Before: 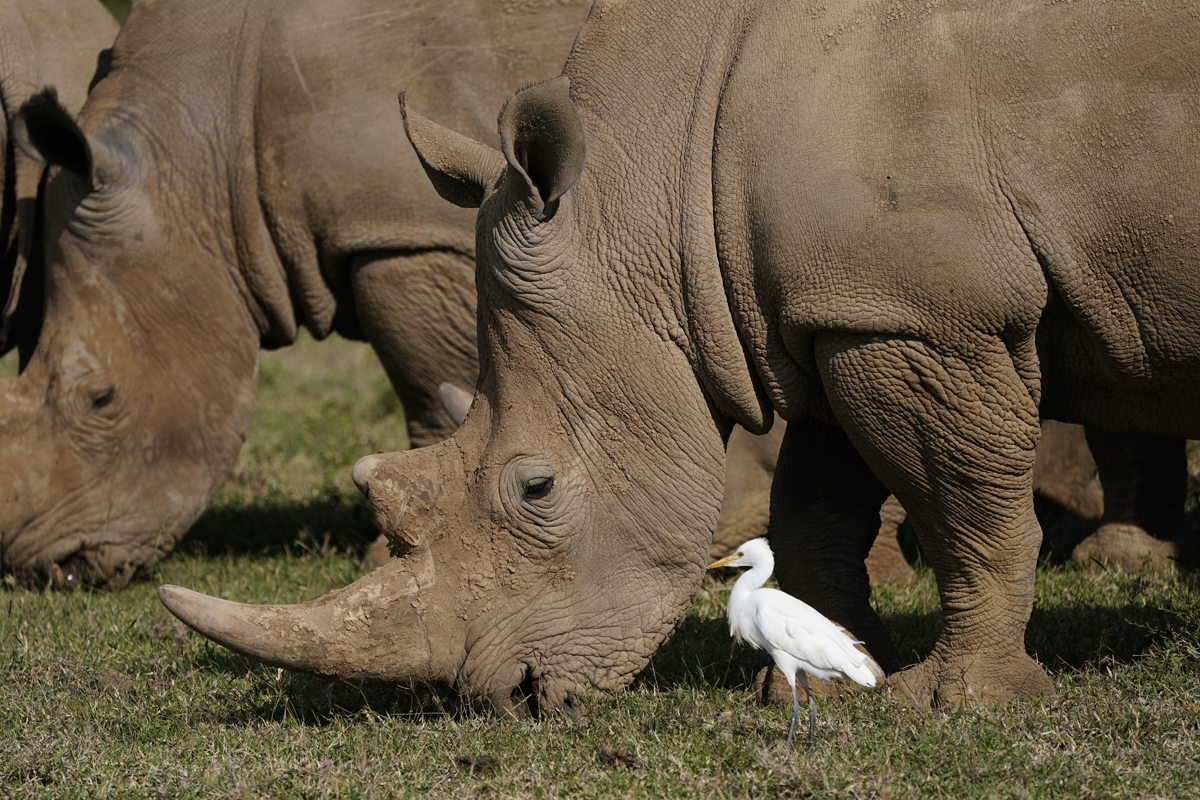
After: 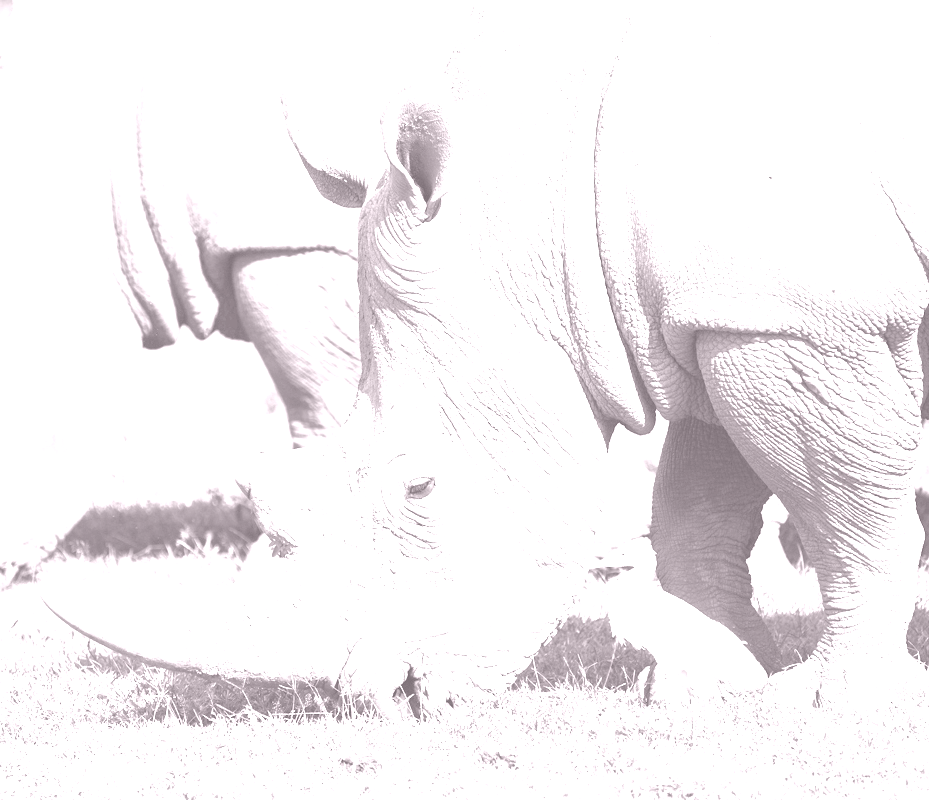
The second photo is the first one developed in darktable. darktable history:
exposure: black level correction 0.001, exposure 2.607 EV, compensate exposure bias true, compensate highlight preservation false
colorize: hue 25.2°, saturation 83%, source mix 82%, lightness 79%, version 1
crop: left 9.88%, right 12.664%
